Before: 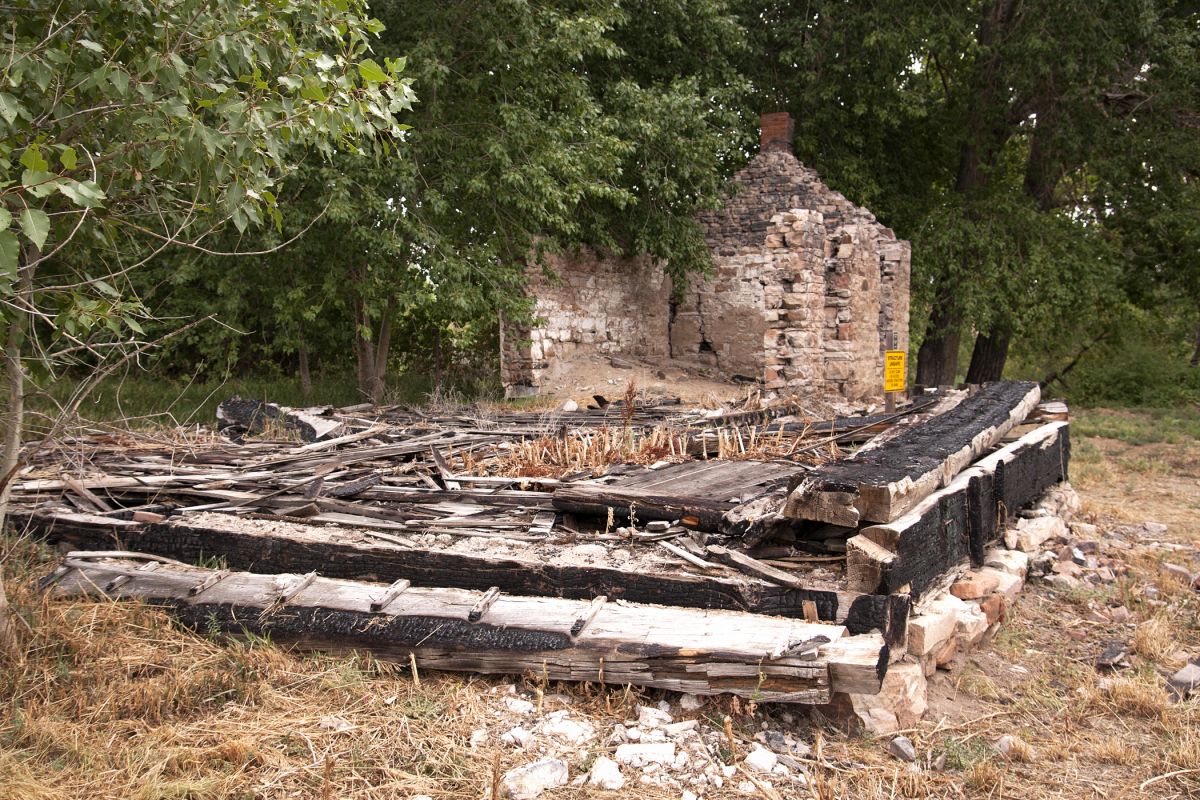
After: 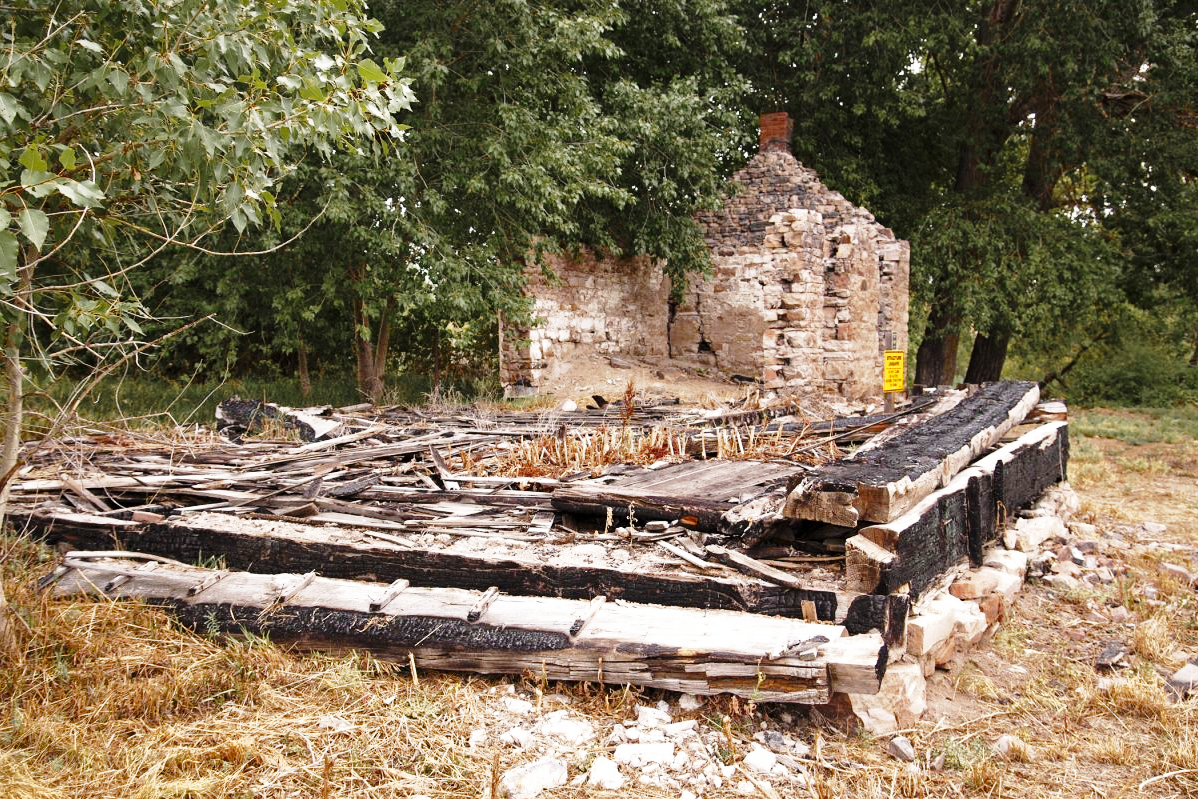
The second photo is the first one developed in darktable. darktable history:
crop and rotate: left 0.126%
base curve: curves: ch0 [(0, 0) (0.028, 0.03) (0.121, 0.232) (0.46, 0.748) (0.859, 0.968) (1, 1)], preserve colors none
color zones: curves: ch0 [(0.11, 0.396) (0.195, 0.36) (0.25, 0.5) (0.303, 0.412) (0.357, 0.544) (0.75, 0.5) (0.967, 0.328)]; ch1 [(0, 0.468) (0.112, 0.512) (0.202, 0.6) (0.25, 0.5) (0.307, 0.352) (0.357, 0.544) (0.75, 0.5) (0.963, 0.524)]
